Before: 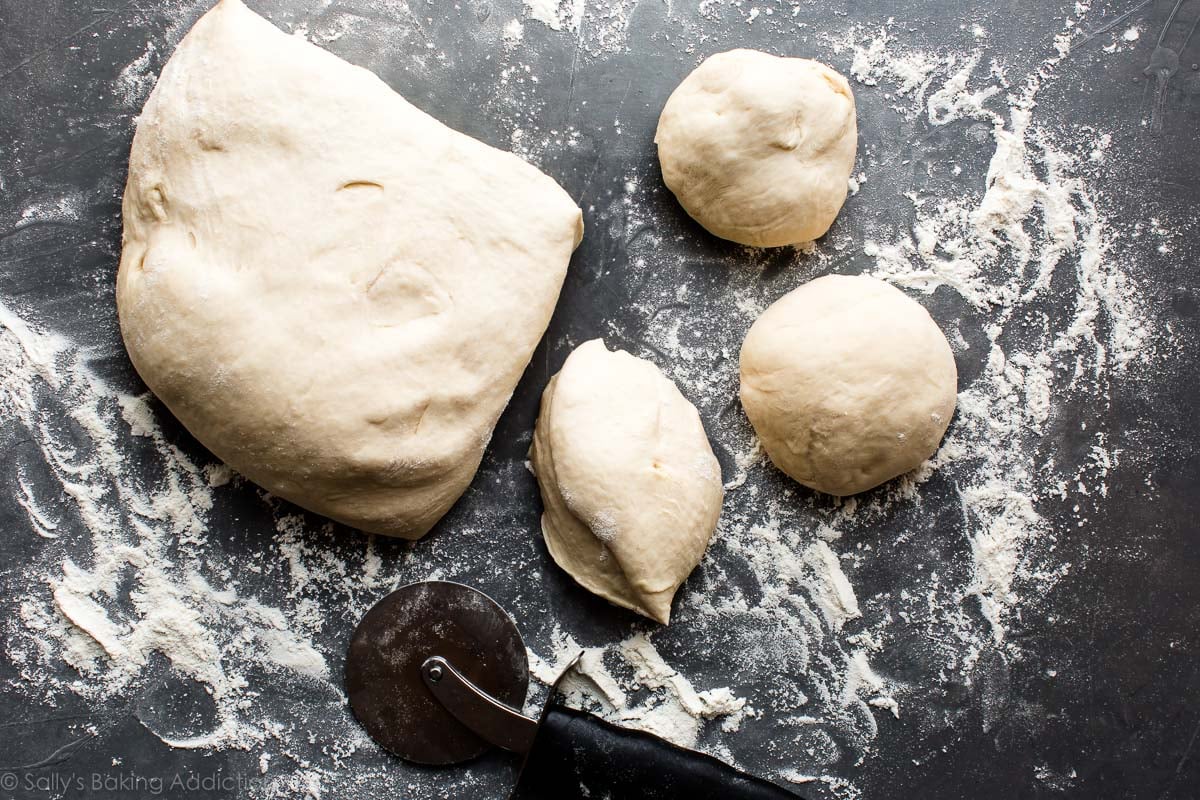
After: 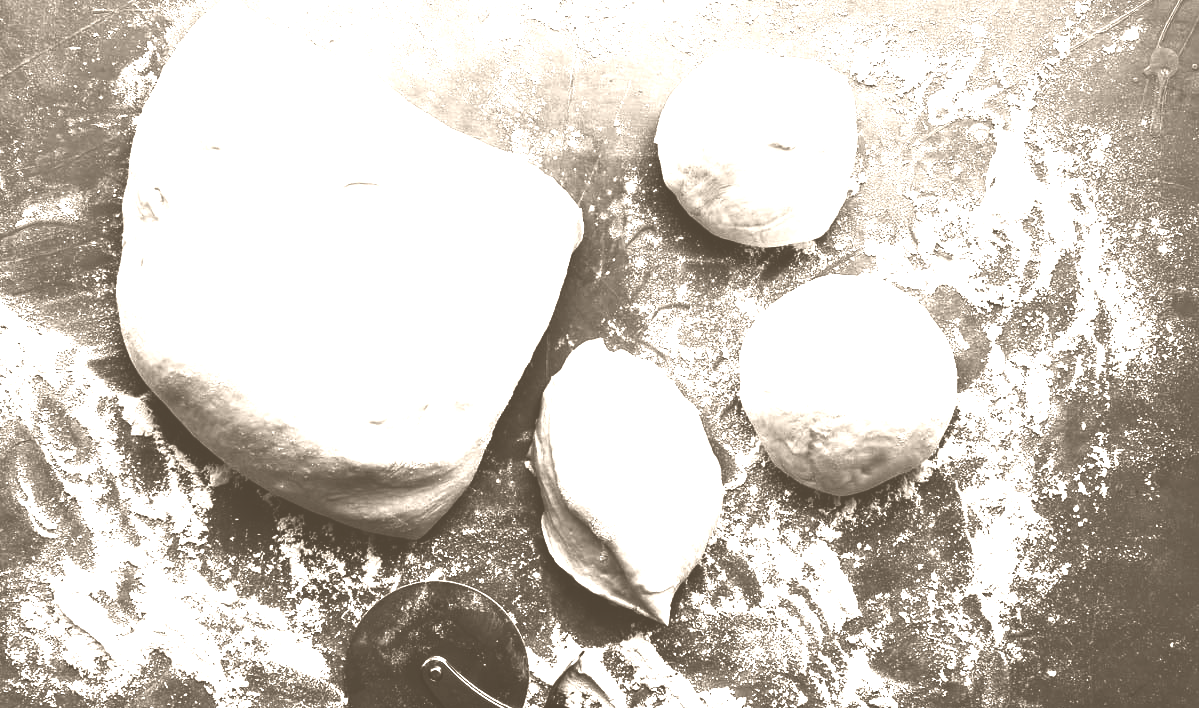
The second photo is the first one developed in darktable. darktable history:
colorize: hue 34.49°, saturation 35.33%, source mix 100%, version 1
crop and rotate: top 0%, bottom 11.49%
contrast brightness saturation: contrast 0.4, brightness 0.1, saturation 0.21
color correction: saturation 3
